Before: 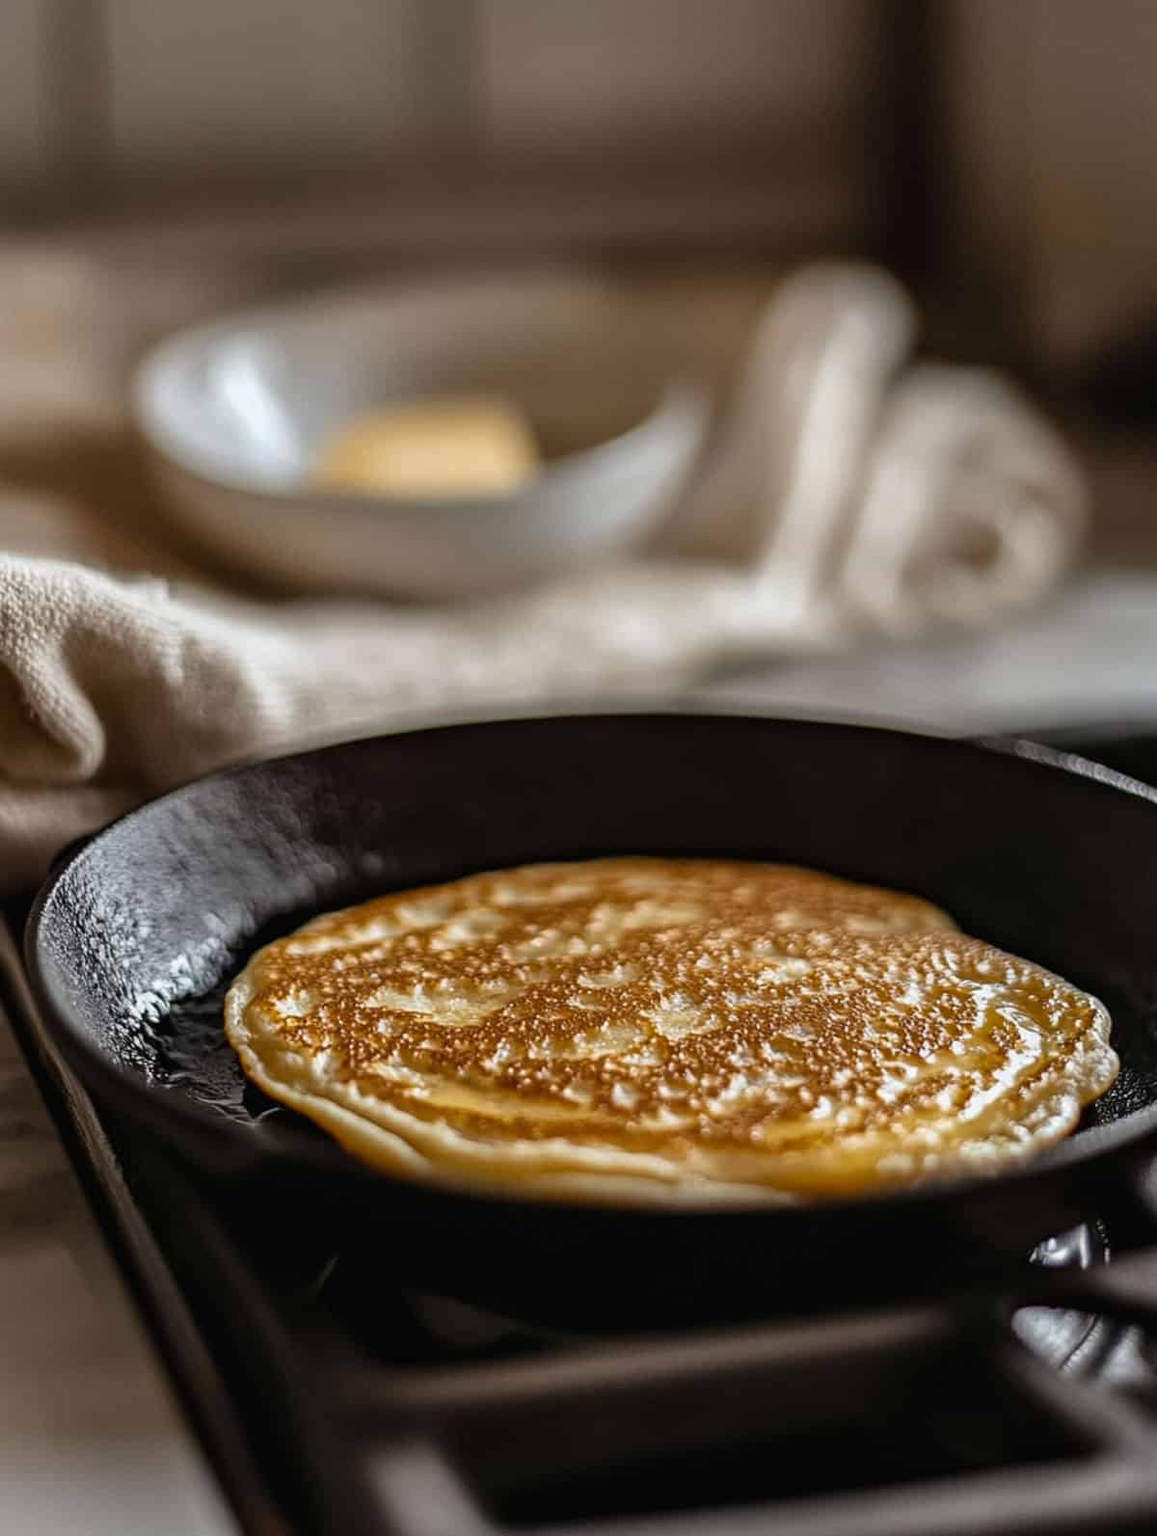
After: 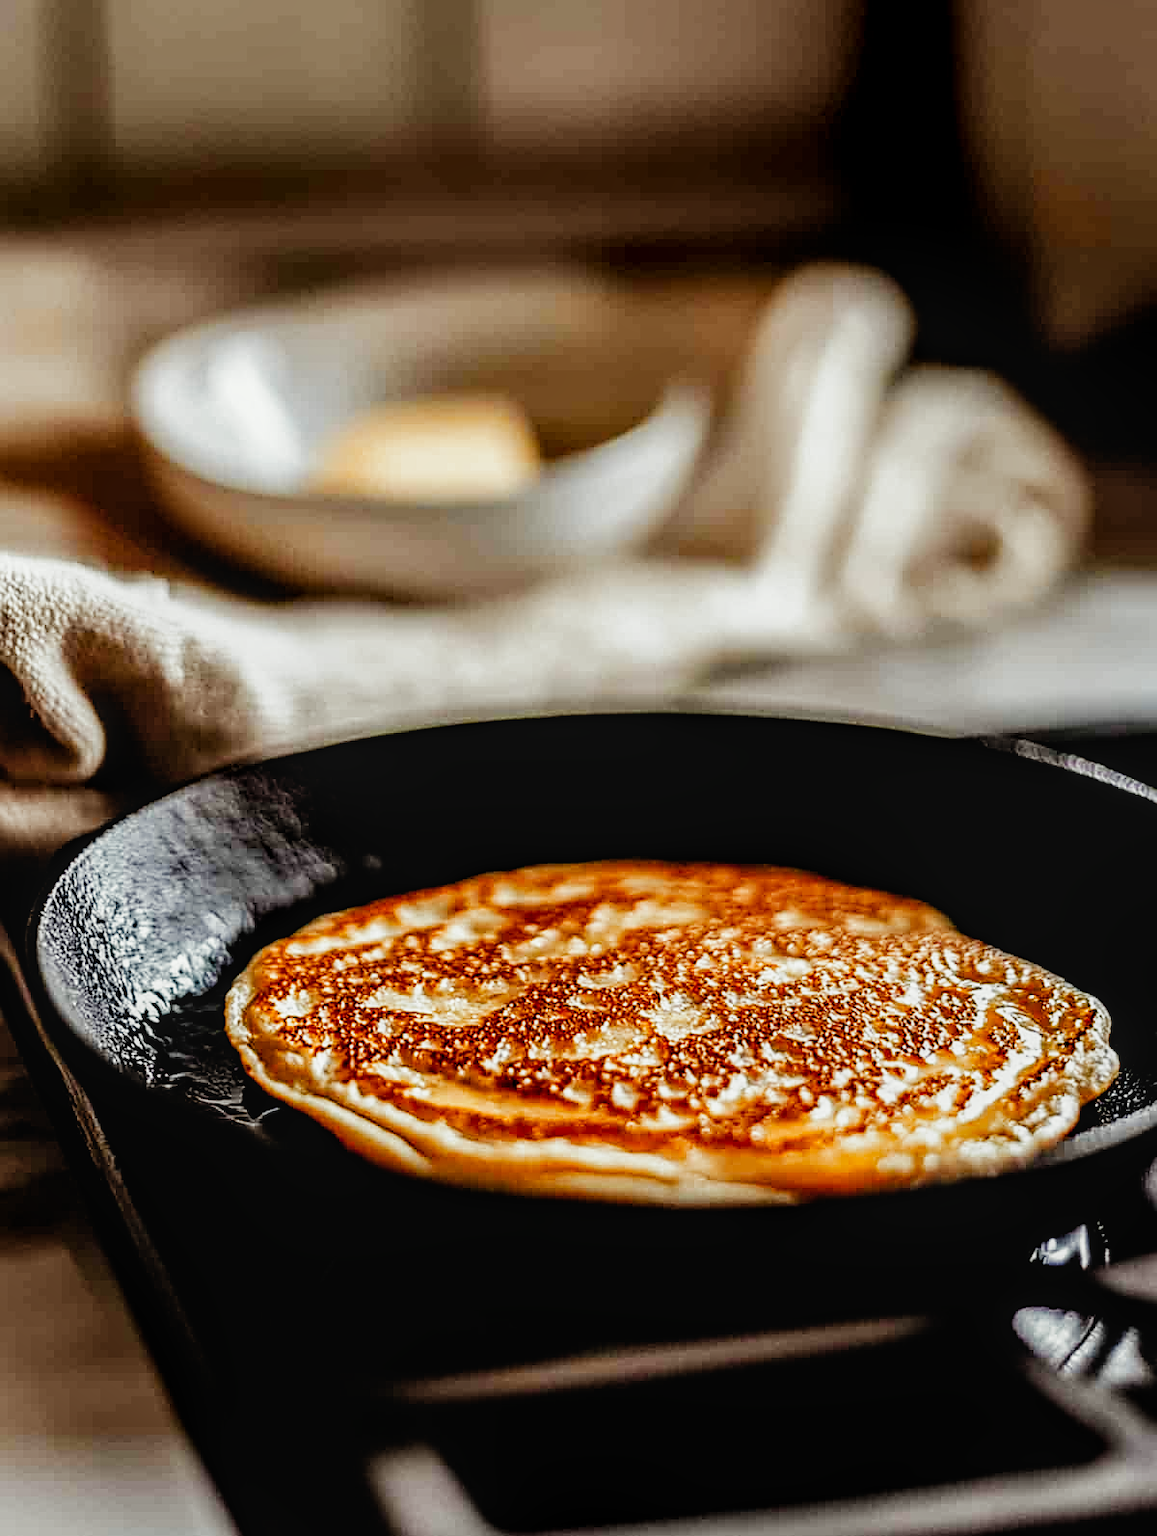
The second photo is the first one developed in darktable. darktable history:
color correction: highlights a* -2.67, highlights b* 2.6
color zones: curves: ch1 [(0.29, 0.492) (0.373, 0.185) (0.509, 0.481)]; ch2 [(0.25, 0.462) (0.749, 0.457)]
tone curve: curves: ch0 [(0, 0.012) (0.031, 0.02) (0.12, 0.083) (0.193, 0.171) (0.277, 0.279) (0.45, 0.52) (0.568, 0.676) (0.678, 0.777) (0.875, 0.92) (1, 0.965)]; ch1 [(0, 0) (0.243, 0.245) (0.402, 0.41) (0.493, 0.486) (0.508, 0.507) (0.531, 0.53) (0.551, 0.564) (0.646, 0.672) (0.694, 0.732) (1, 1)]; ch2 [(0, 0) (0.249, 0.216) (0.356, 0.343) (0.424, 0.442) (0.476, 0.482) (0.498, 0.502) (0.517, 0.517) (0.532, 0.545) (0.562, 0.575) (0.614, 0.644) (0.706, 0.748) (0.808, 0.809) (0.991, 0.968)], preserve colors none
filmic rgb: black relative exposure -4.9 EV, white relative exposure 2.83 EV, threshold 3.03 EV, hardness 3.7, preserve chrominance no, color science v3 (2019), use custom middle-gray values true, enable highlight reconstruction true
sharpen: on, module defaults
local contrast: on, module defaults
